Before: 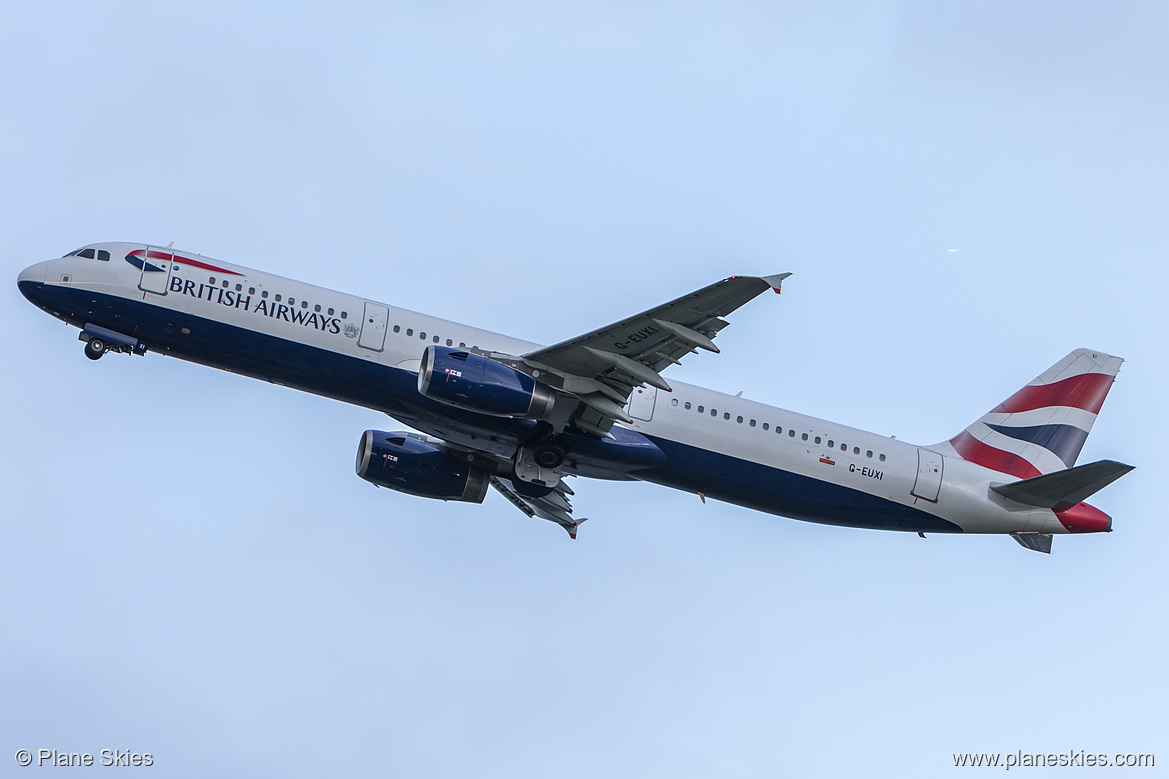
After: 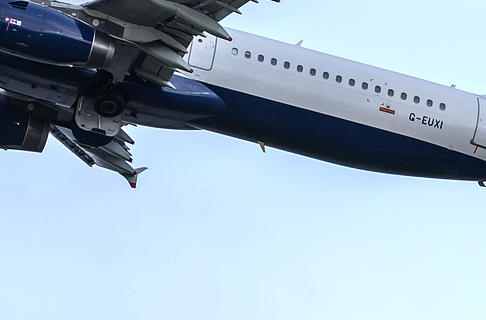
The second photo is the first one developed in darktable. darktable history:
crop: left 37.696%, top 45.162%, right 20.654%, bottom 13.646%
tone equalizer: -8 EV -0.38 EV, -7 EV -0.38 EV, -6 EV -0.365 EV, -5 EV -0.188 EV, -3 EV 0.198 EV, -2 EV 0.31 EV, -1 EV 0.413 EV, +0 EV 0.408 EV, edges refinement/feathering 500, mask exposure compensation -1.57 EV, preserve details no
